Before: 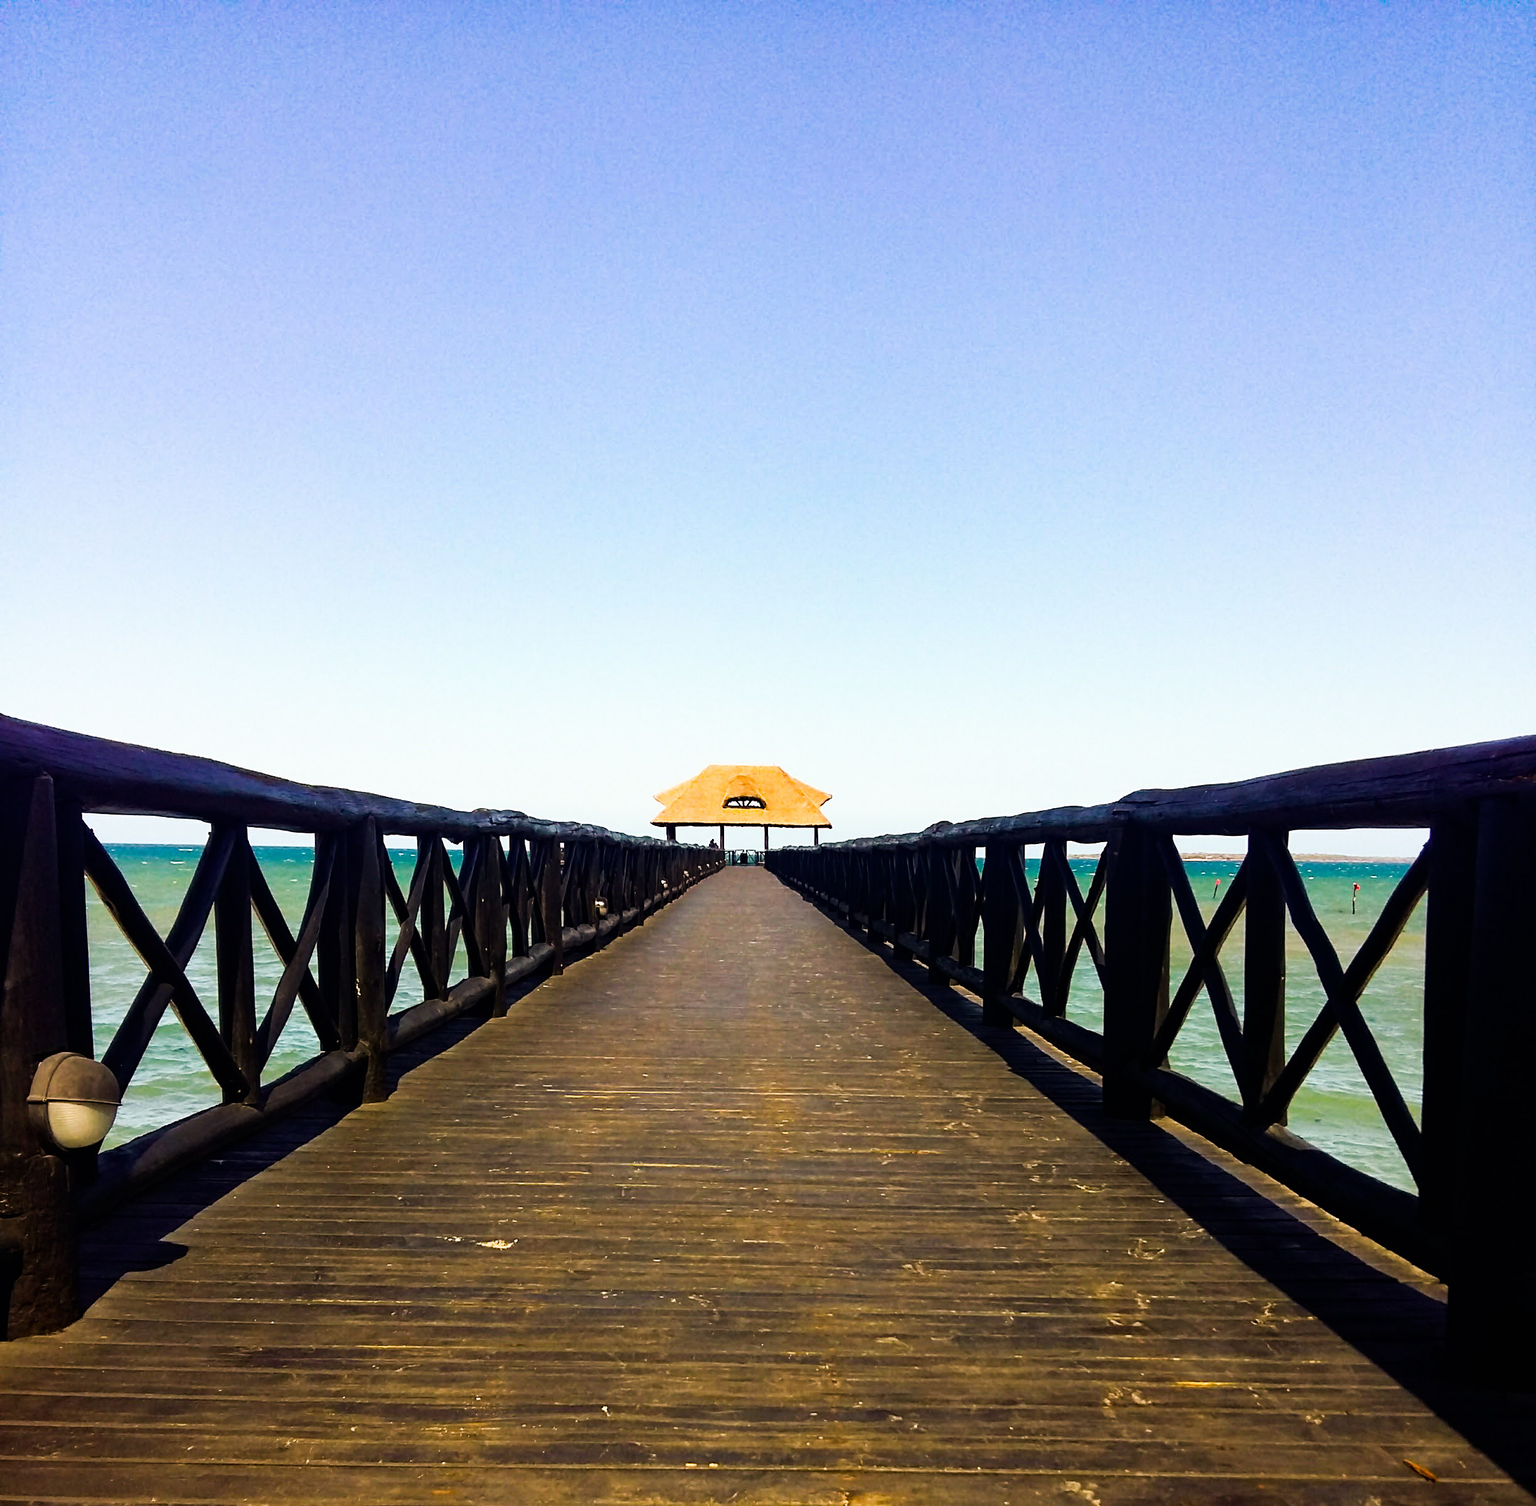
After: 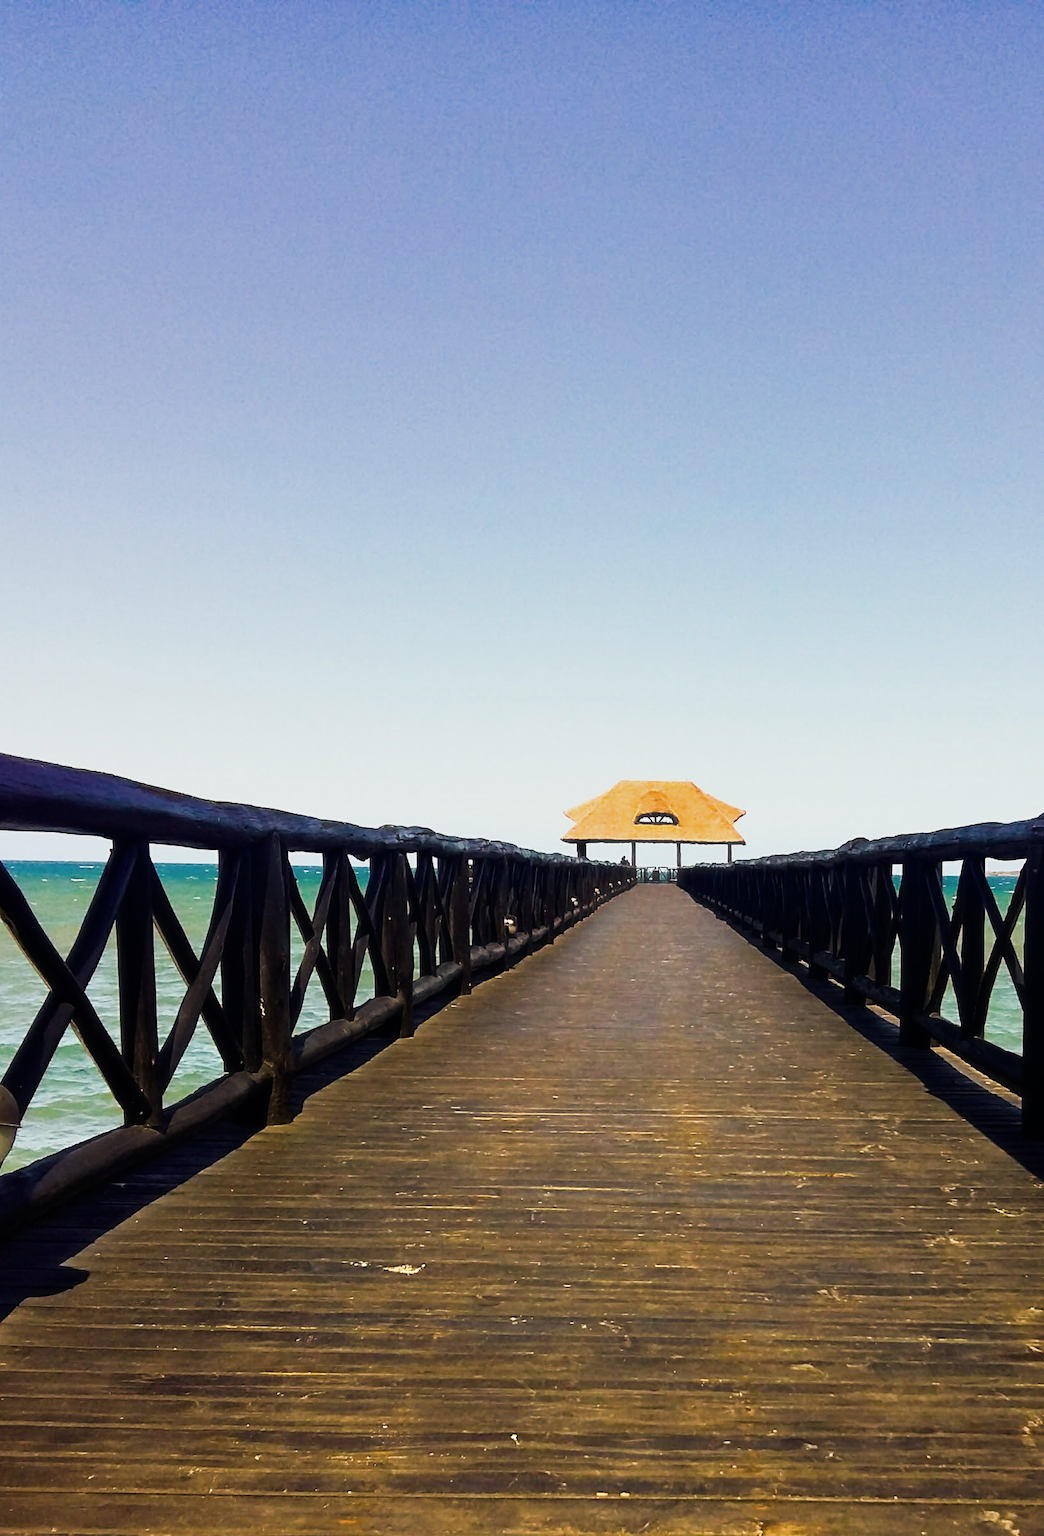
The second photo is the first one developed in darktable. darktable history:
haze removal: strength -0.09, adaptive false
graduated density: on, module defaults
crop and rotate: left 6.617%, right 26.717%
